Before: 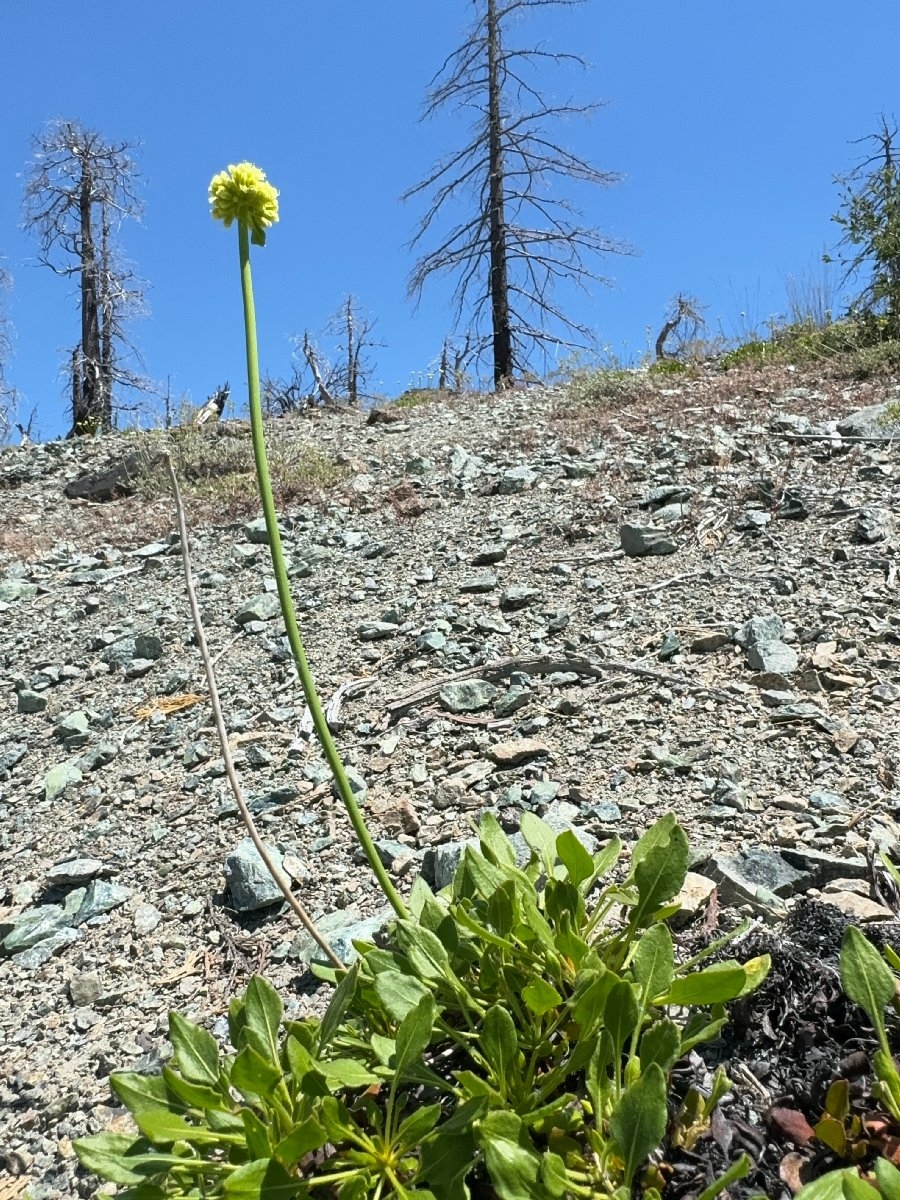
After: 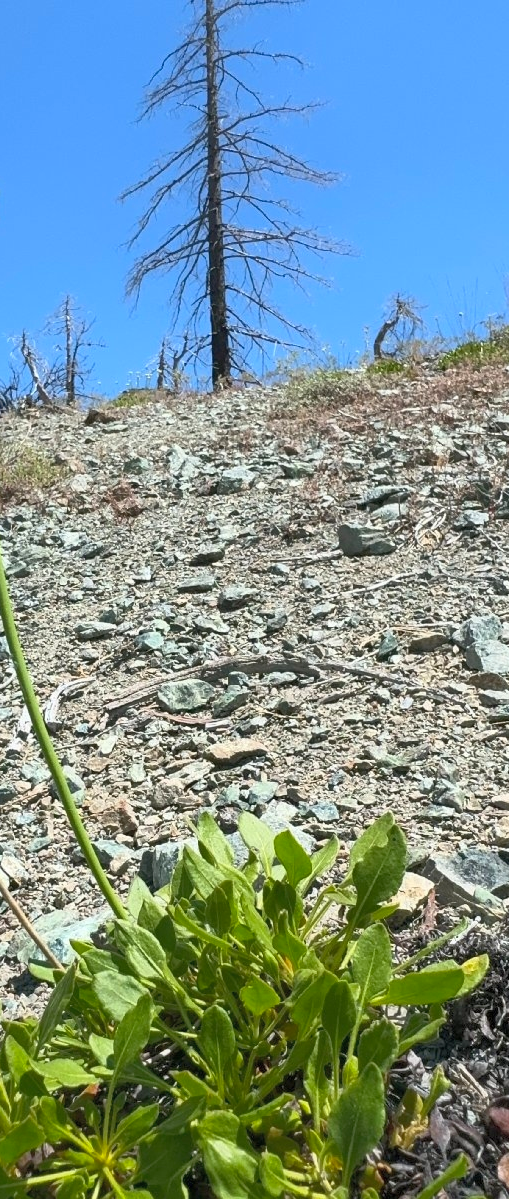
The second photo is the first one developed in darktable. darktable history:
contrast brightness saturation: contrast 0.074, brightness 0.073, saturation 0.179
crop: left 31.427%, top 0.002%, right 12.008%
exposure: exposure 0.208 EV, compensate highlight preservation false
shadows and highlights: shadows 42.99, highlights 6.81
tone equalizer: -8 EV 0.228 EV, -7 EV 0.453 EV, -6 EV 0.438 EV, -5 EV 0.251 EV, -3 EV -0.263 EV, -2 EV -0.391 EV, -1 EV -0.423 EV, +0 EV -0.227 EV
